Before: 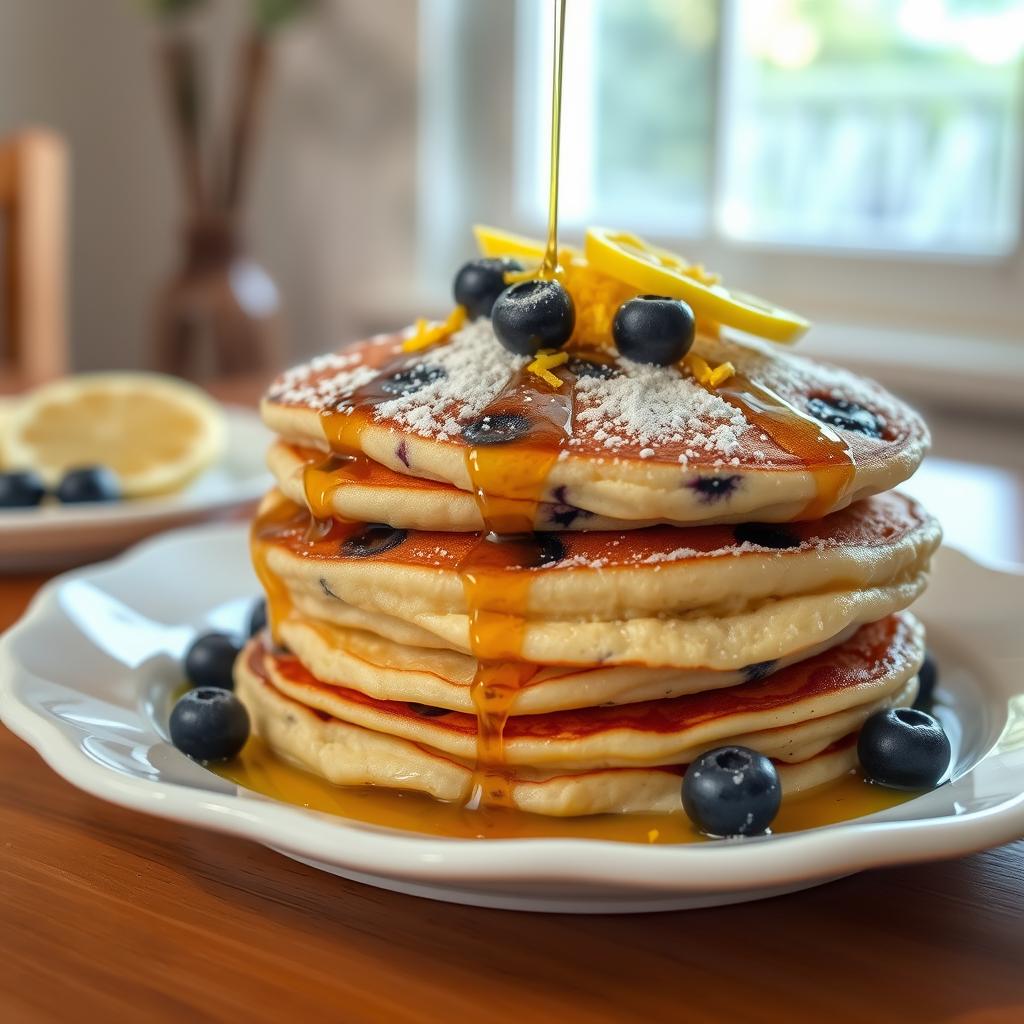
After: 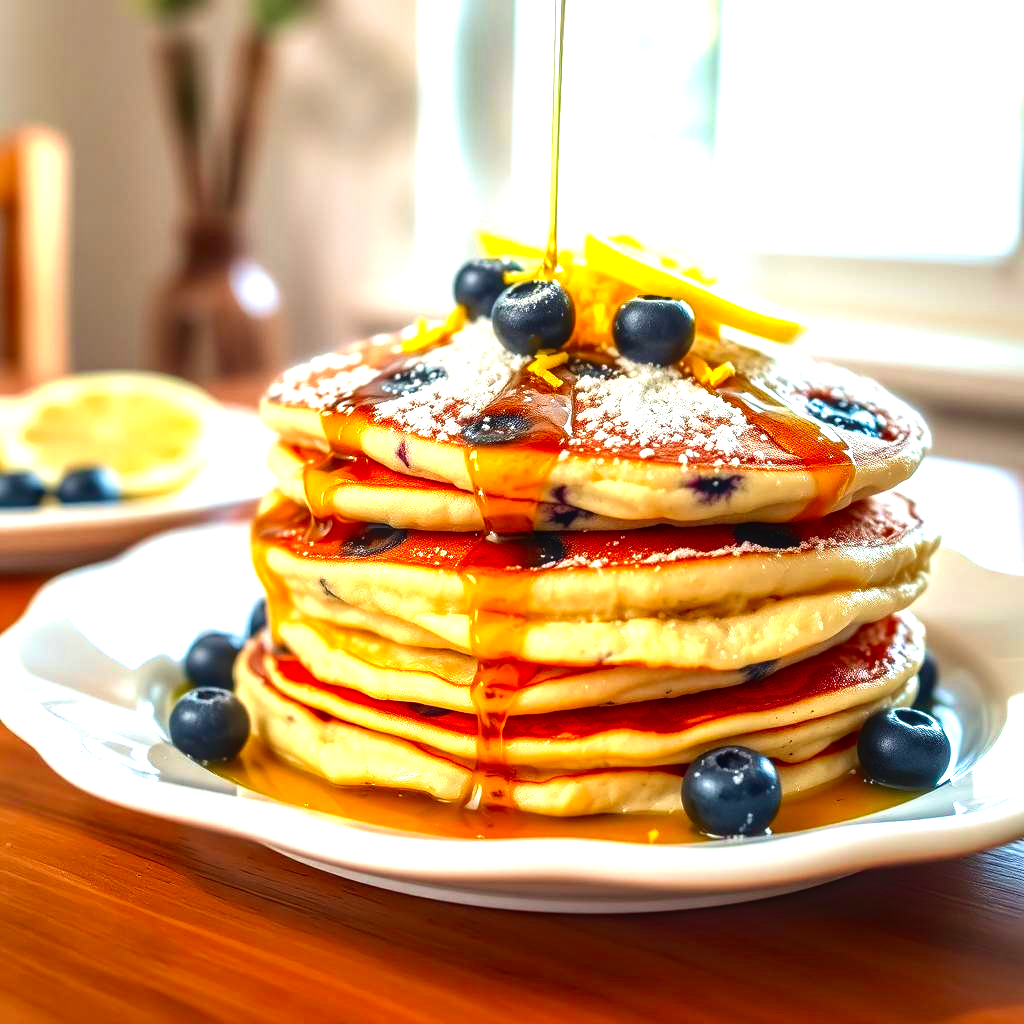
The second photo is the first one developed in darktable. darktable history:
levels: levels [0, 0.374, 0.749]
contrast brightness saturation: contrast 0.16, saturation 0.32
velvia: on, module defaults
local contrast: on, module defaults
